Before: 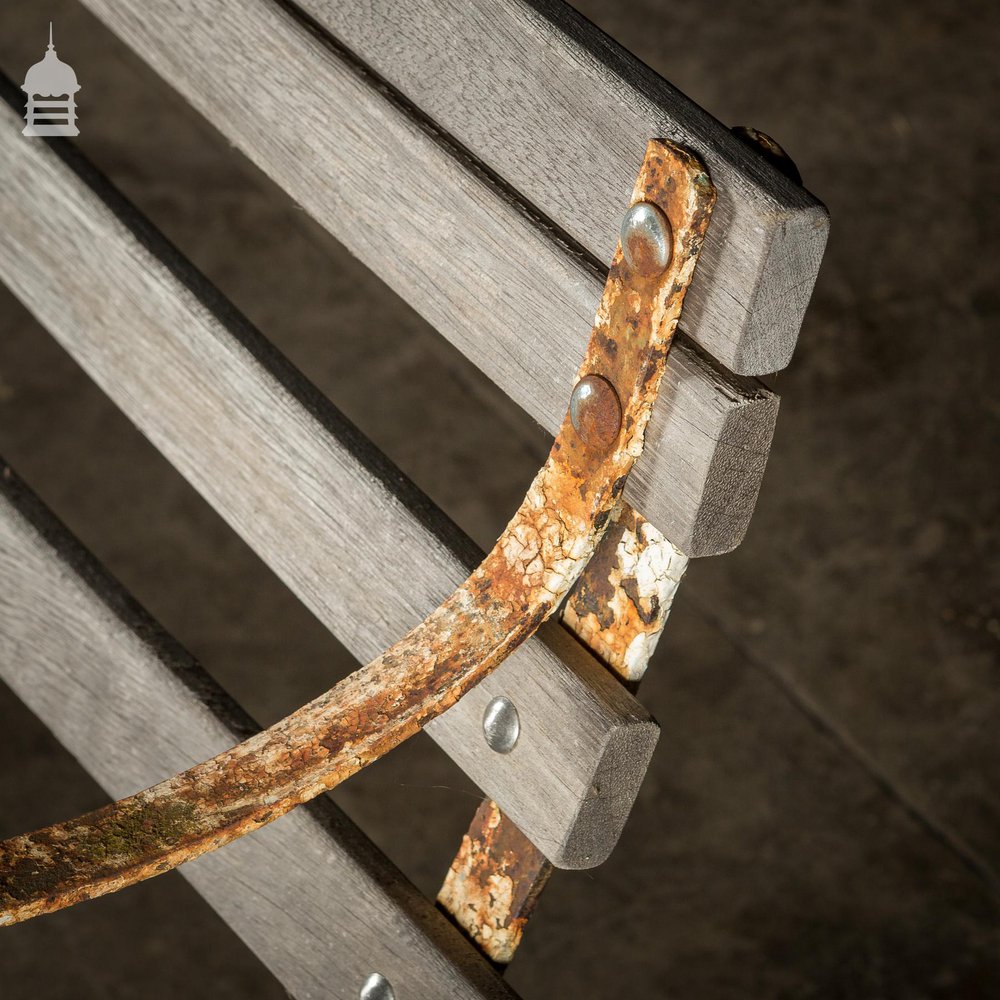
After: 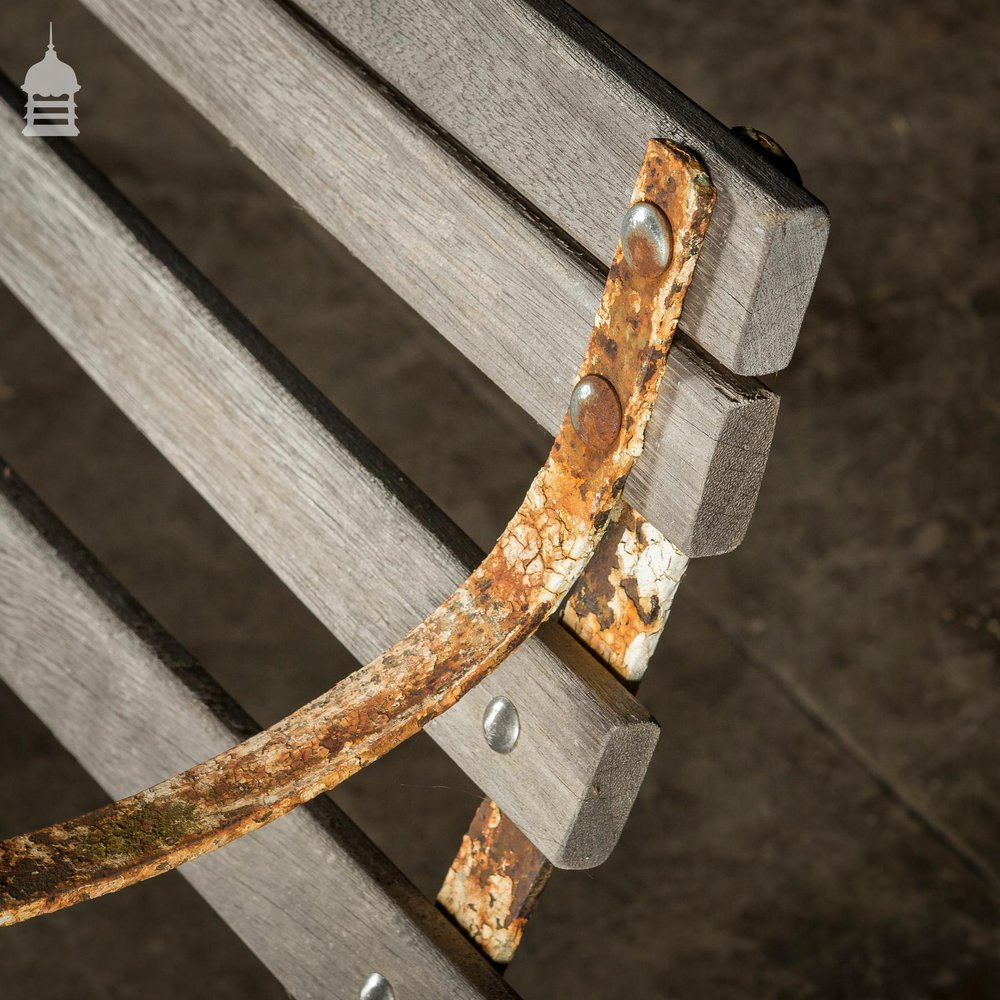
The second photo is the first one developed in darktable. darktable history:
shadows and highlights: shadows 43.52, white point adjustment -1.46, soften with gaussian
